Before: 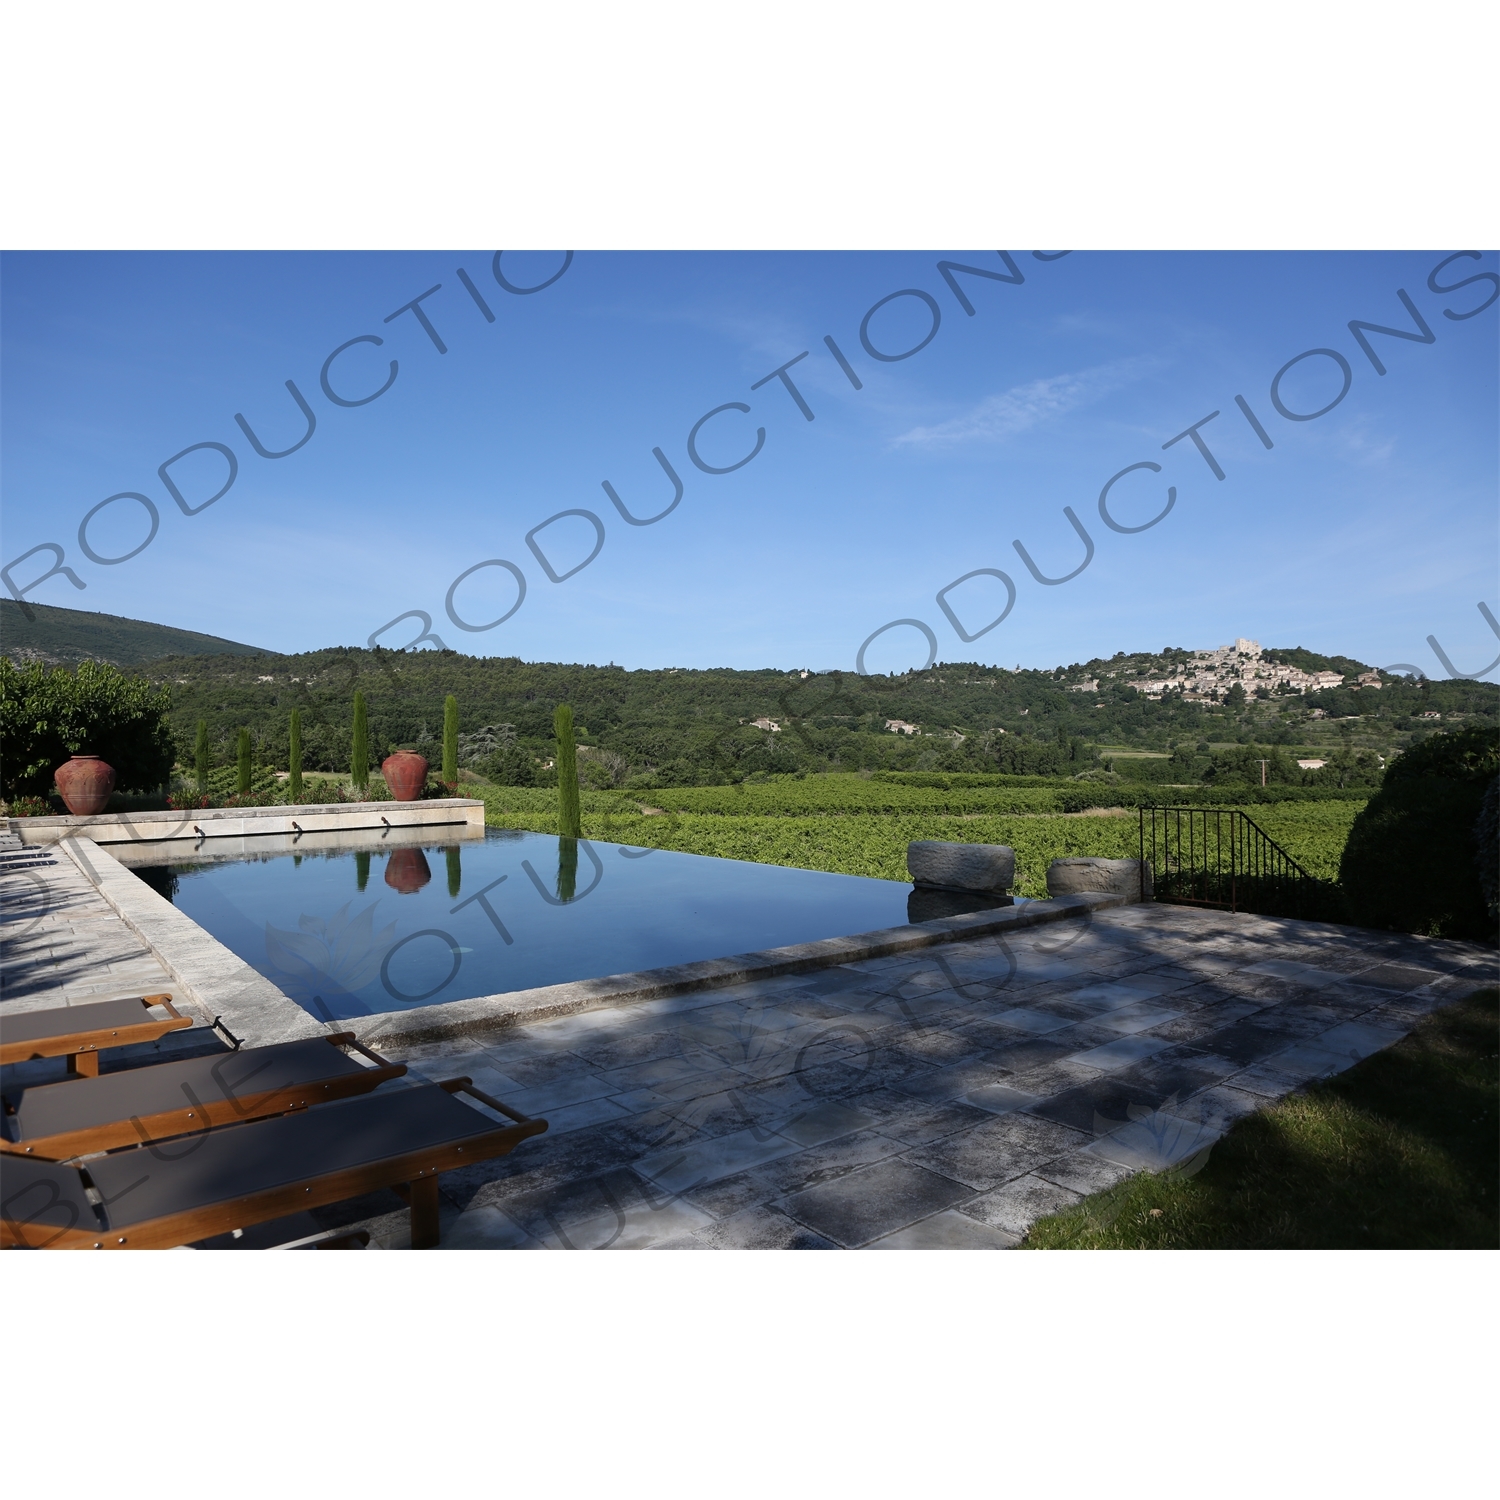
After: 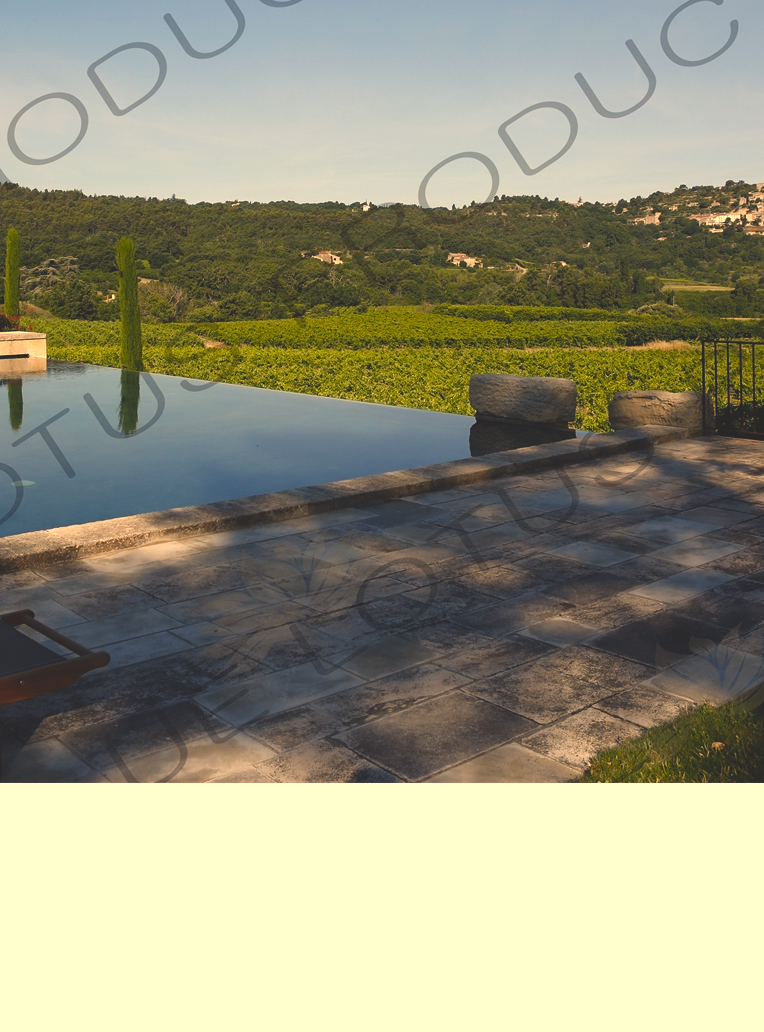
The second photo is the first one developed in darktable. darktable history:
crop and rotate: left 29.237%, top 31.152%, right 19.807%
white balance: red 1.138, green 0.996, blue 0.812
color balance: contrast 10%
color balance rgb: shadows lift › chroma 2%, shadows lift › hue 247.2°, power › chroma 0.3%, power › hue 25.2°, highlights gain › chroma 3%, highlights gain › hue 60°, global offset › luminance 2%, perceptual saturation grading › global saturation 20%, perceptual saturation grading › highlights -20%, perceptual saturation grading › shadows 30%
